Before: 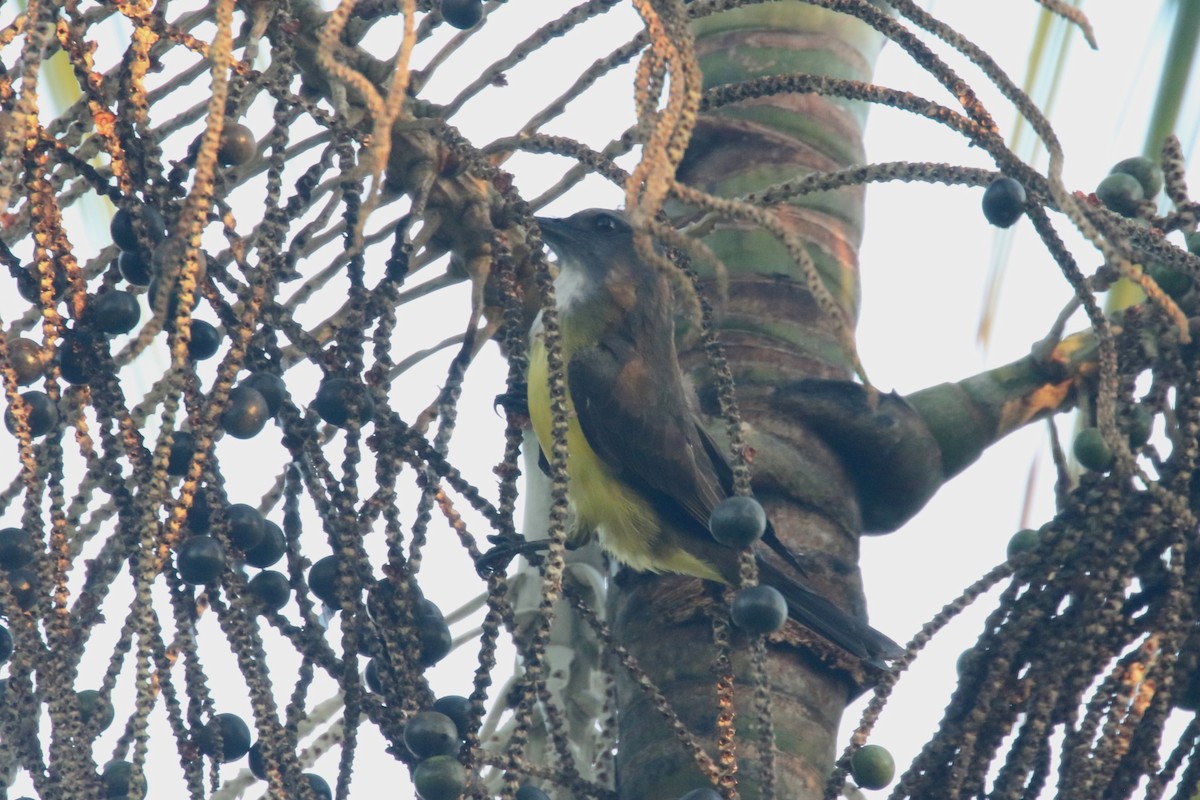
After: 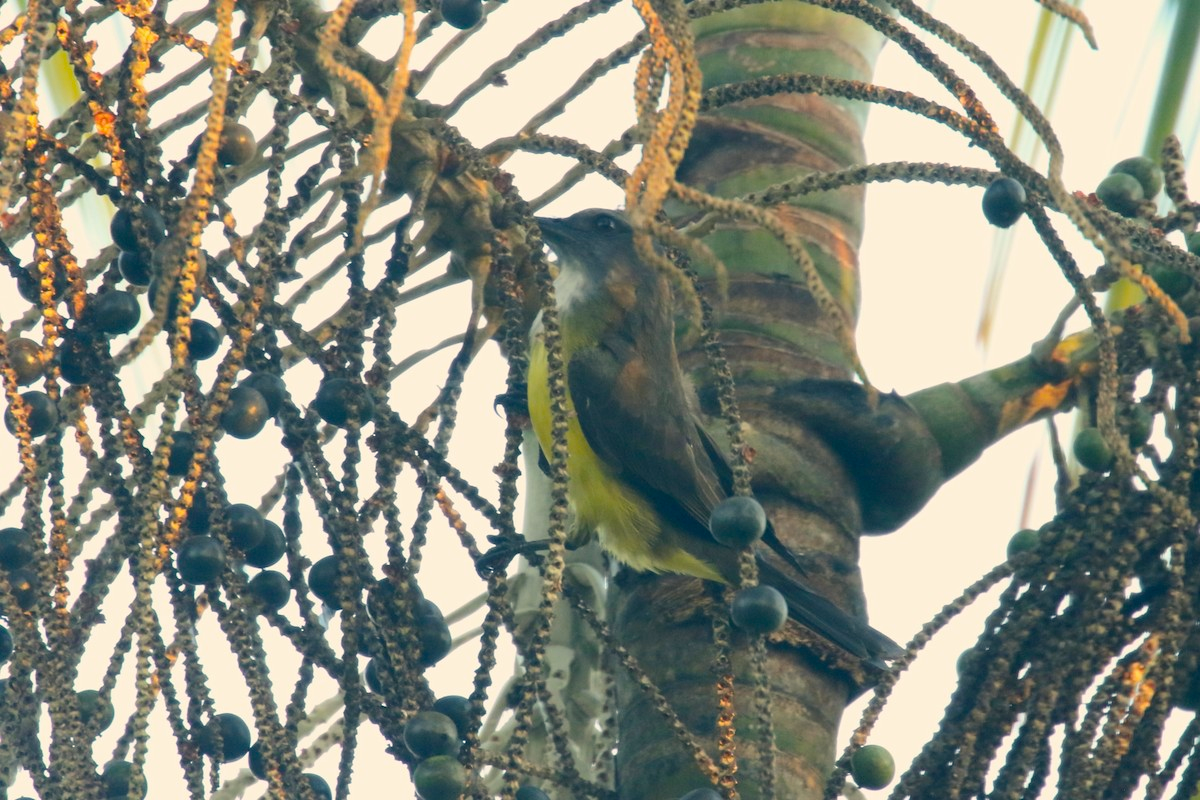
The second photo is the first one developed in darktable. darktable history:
exposure: black level correction 0.001, exposure 0.017 EV, compensate highlight preservation false
color correction: highlights a* 4.13, highlights b* 4.96, shadows a* -7.04, shadows b* 5.05
color balance rgb: highlights gain › luminance 5.654%, highlights gain › chroma 2.614%, highlights gain › hue 90.59°, perceptual saturation grading › global saturation 29.809%
